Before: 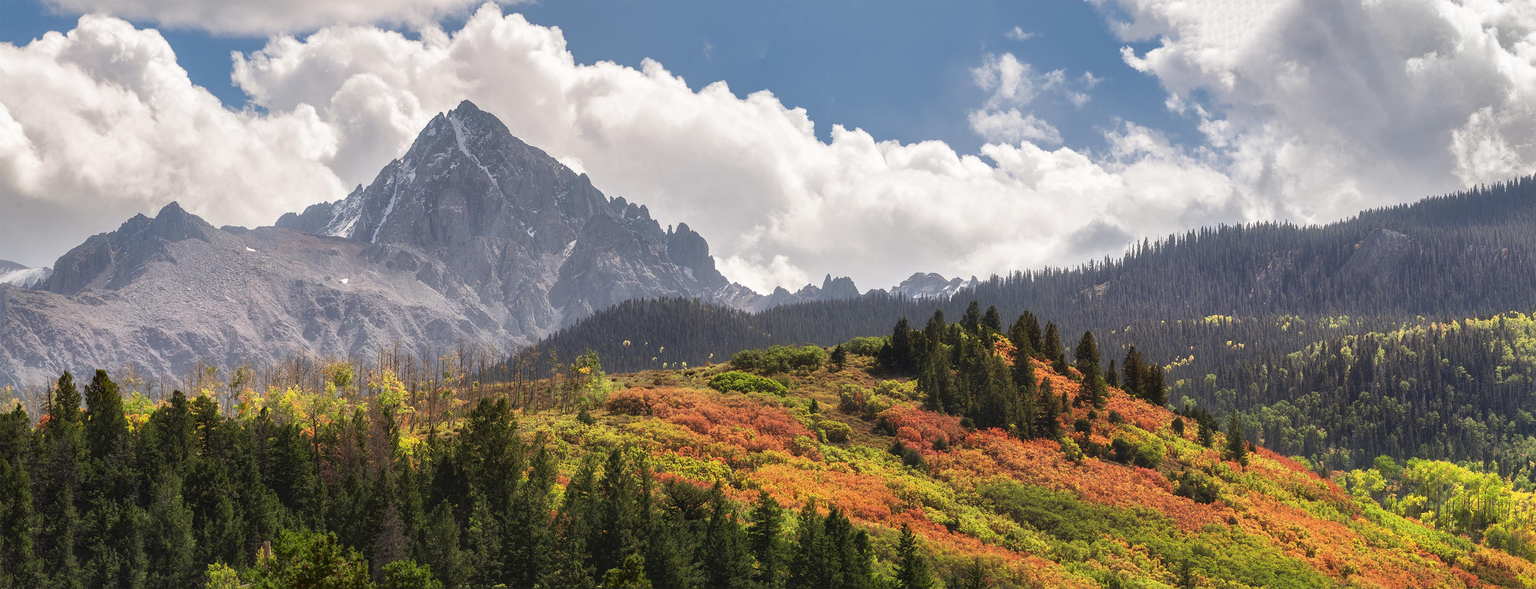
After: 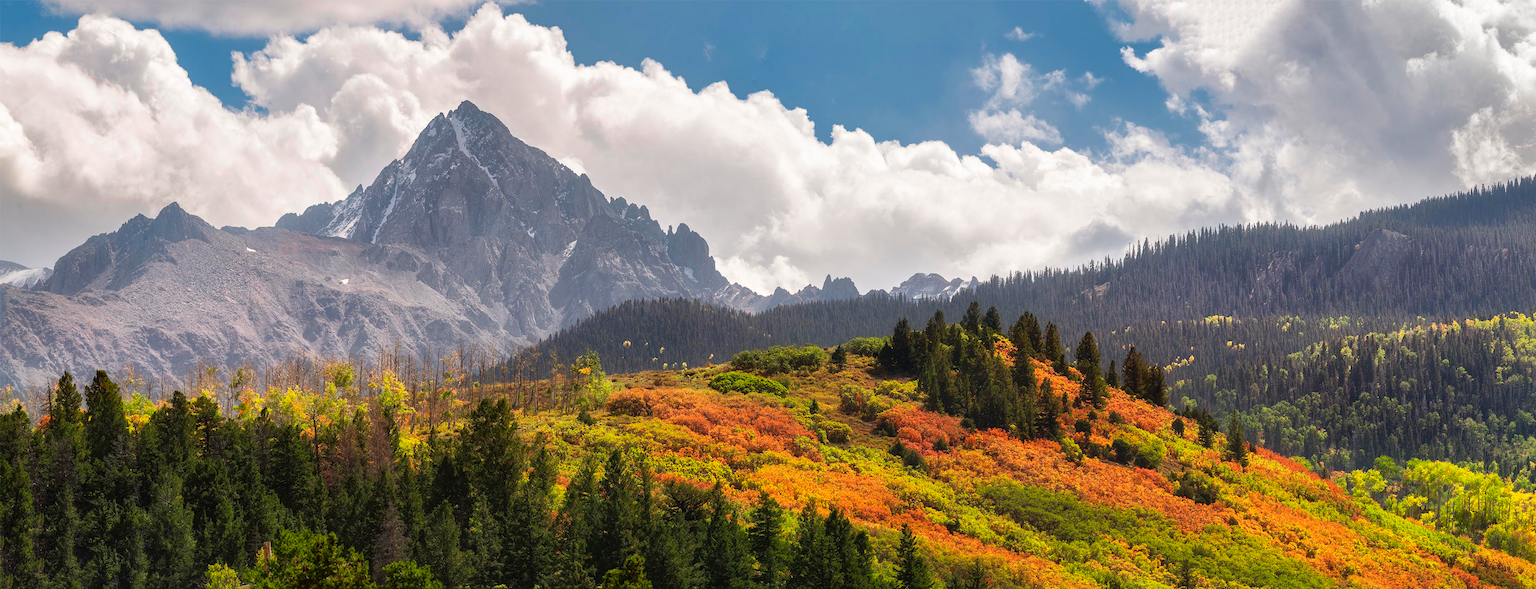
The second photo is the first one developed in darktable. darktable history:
color balance rgb: perceptual saturation grading › global saturation 31.004%
color correction: highlights b* 0.029, saturation 0.869
